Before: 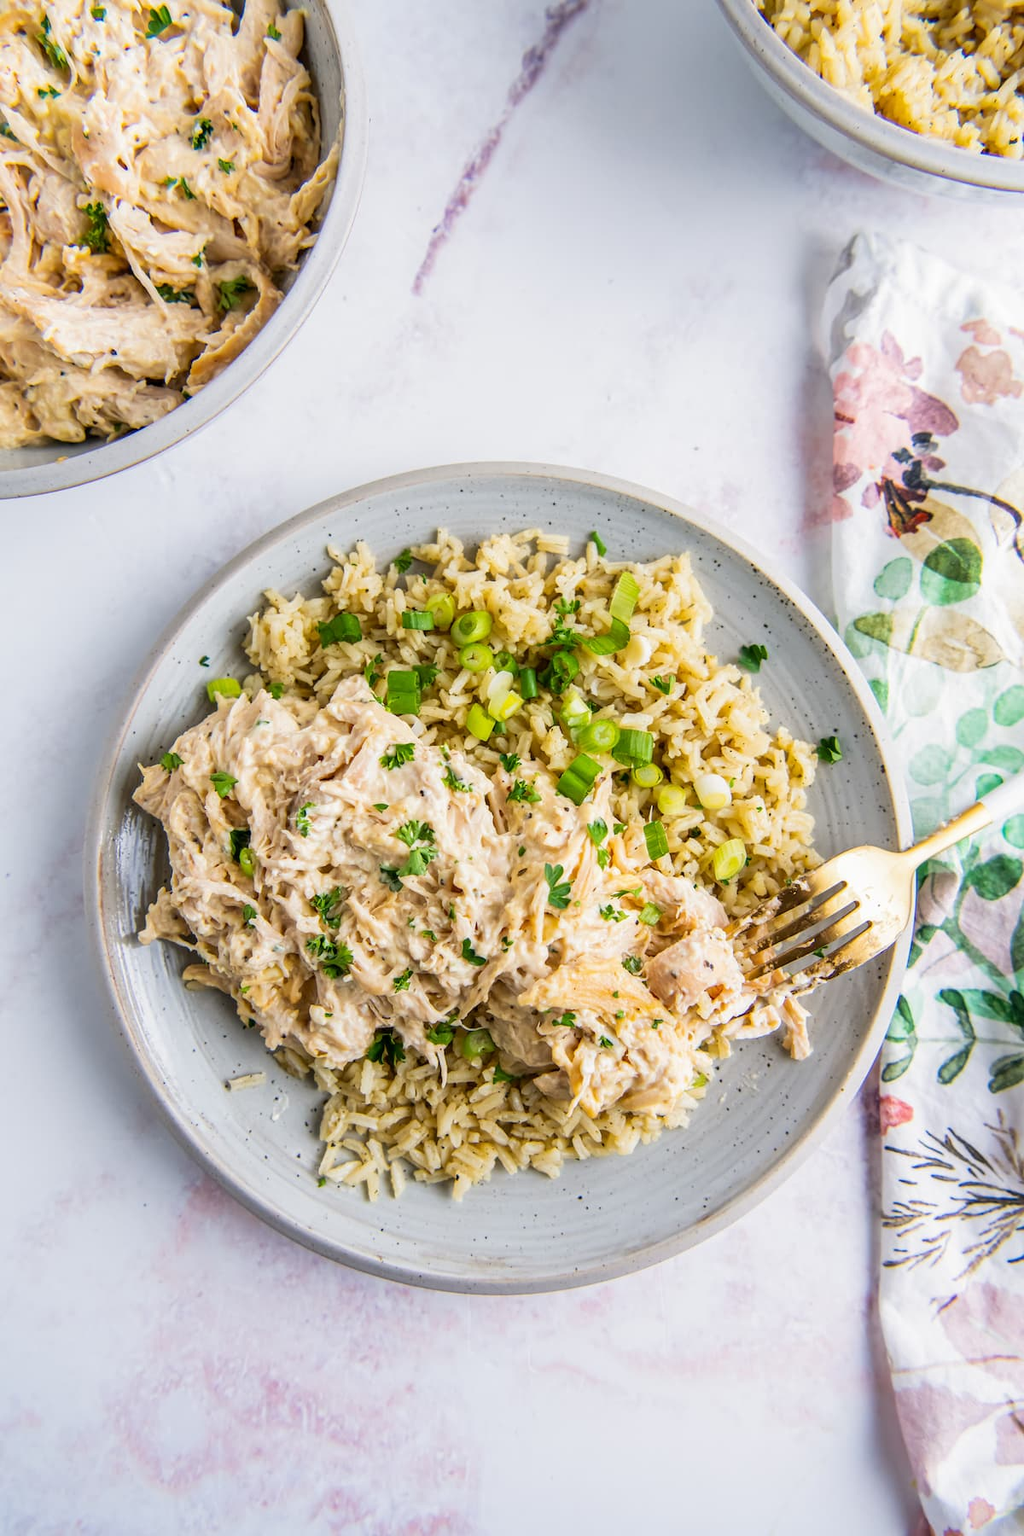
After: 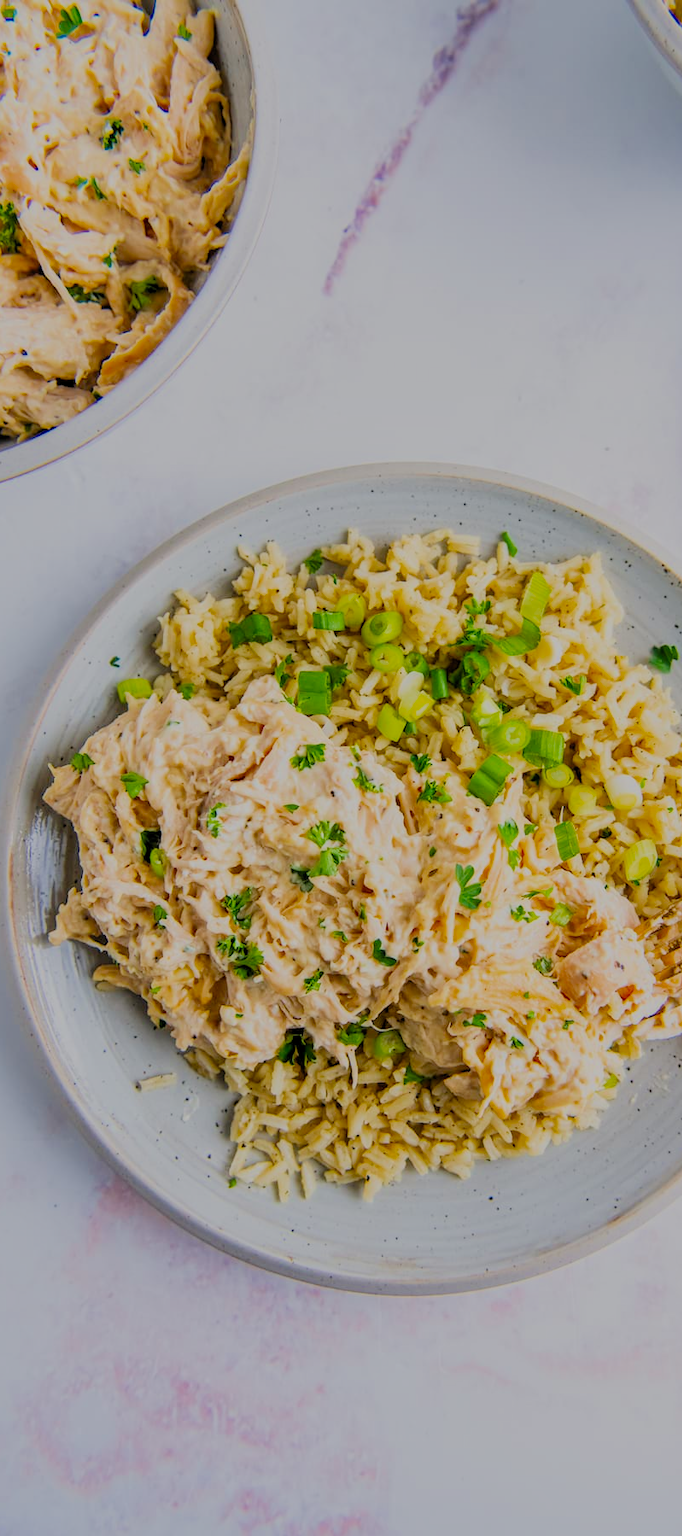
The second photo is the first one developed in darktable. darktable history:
crop and rotate: left 8.786%, right 24.548%
local contrast: mode bilateral grid, contrast 20, coarseness 50, detail 120%, midtone range 0.2
filmic rgb: white relative exposure 8 EV, threshold 3 EV, hardness 2.44, latitude 10.07%, contrast 0.72, highlights saturation mix 10%, shadows ↔ highlights balance 1.38%, color science v4 (2020), enable highlight reconstruction true
